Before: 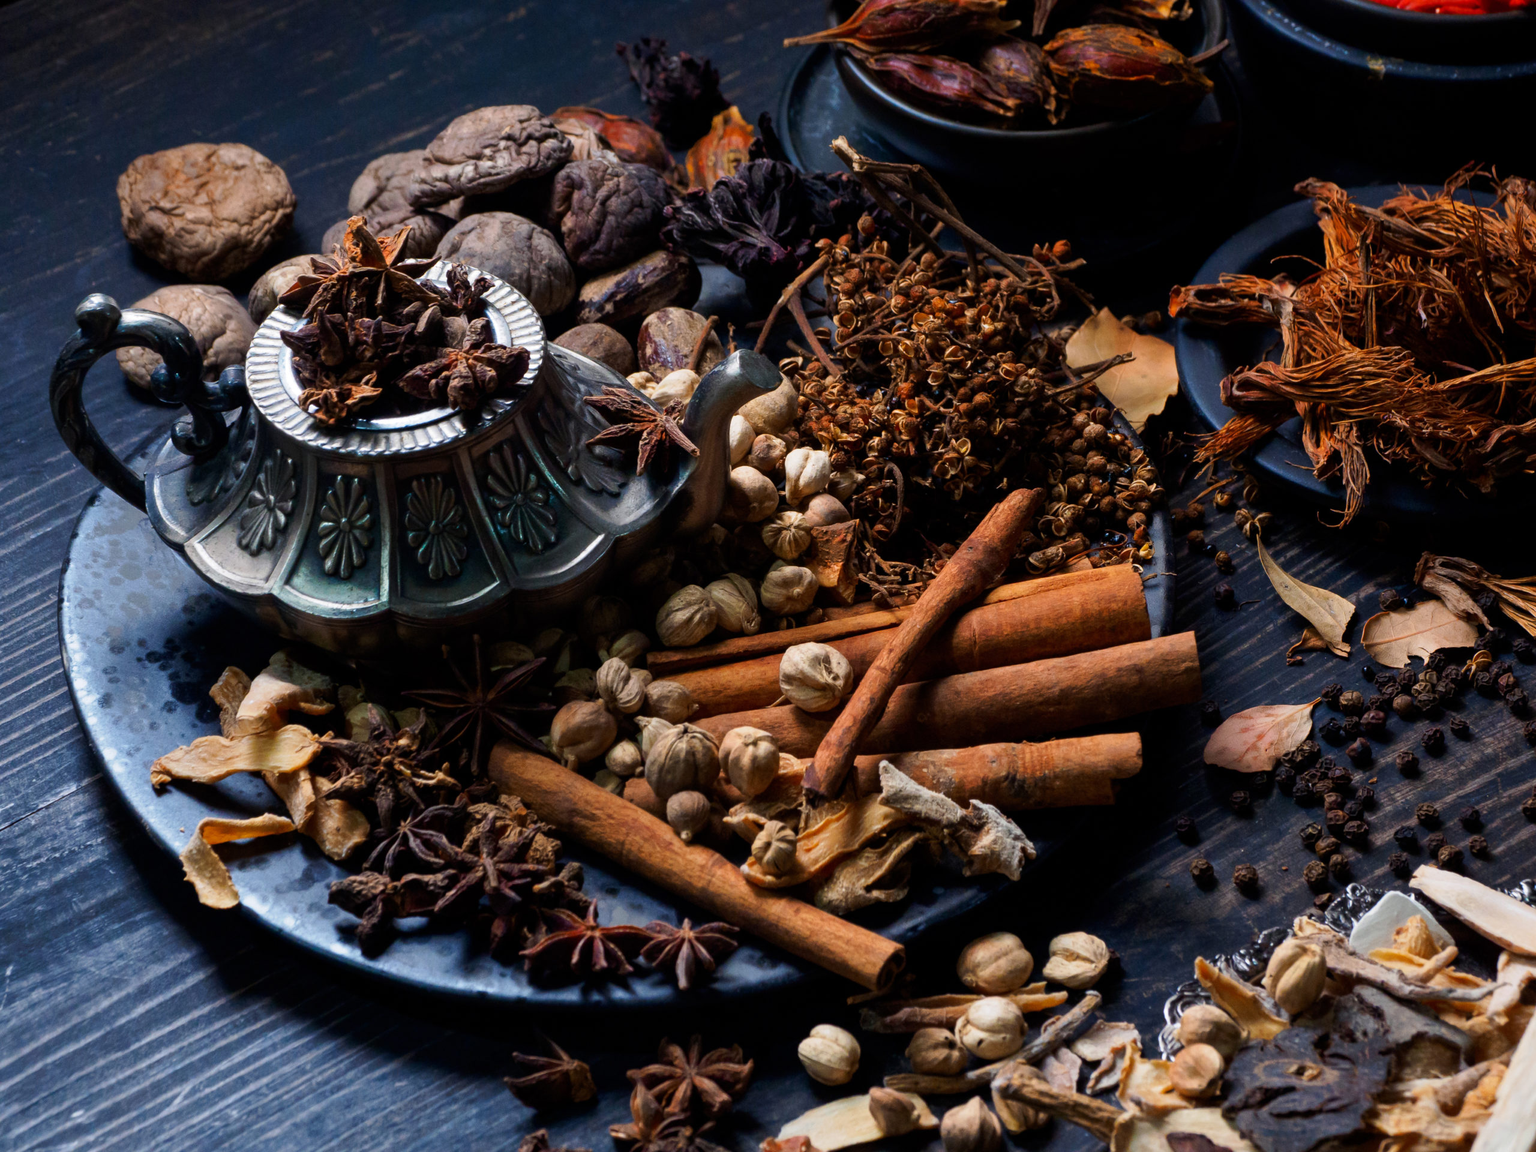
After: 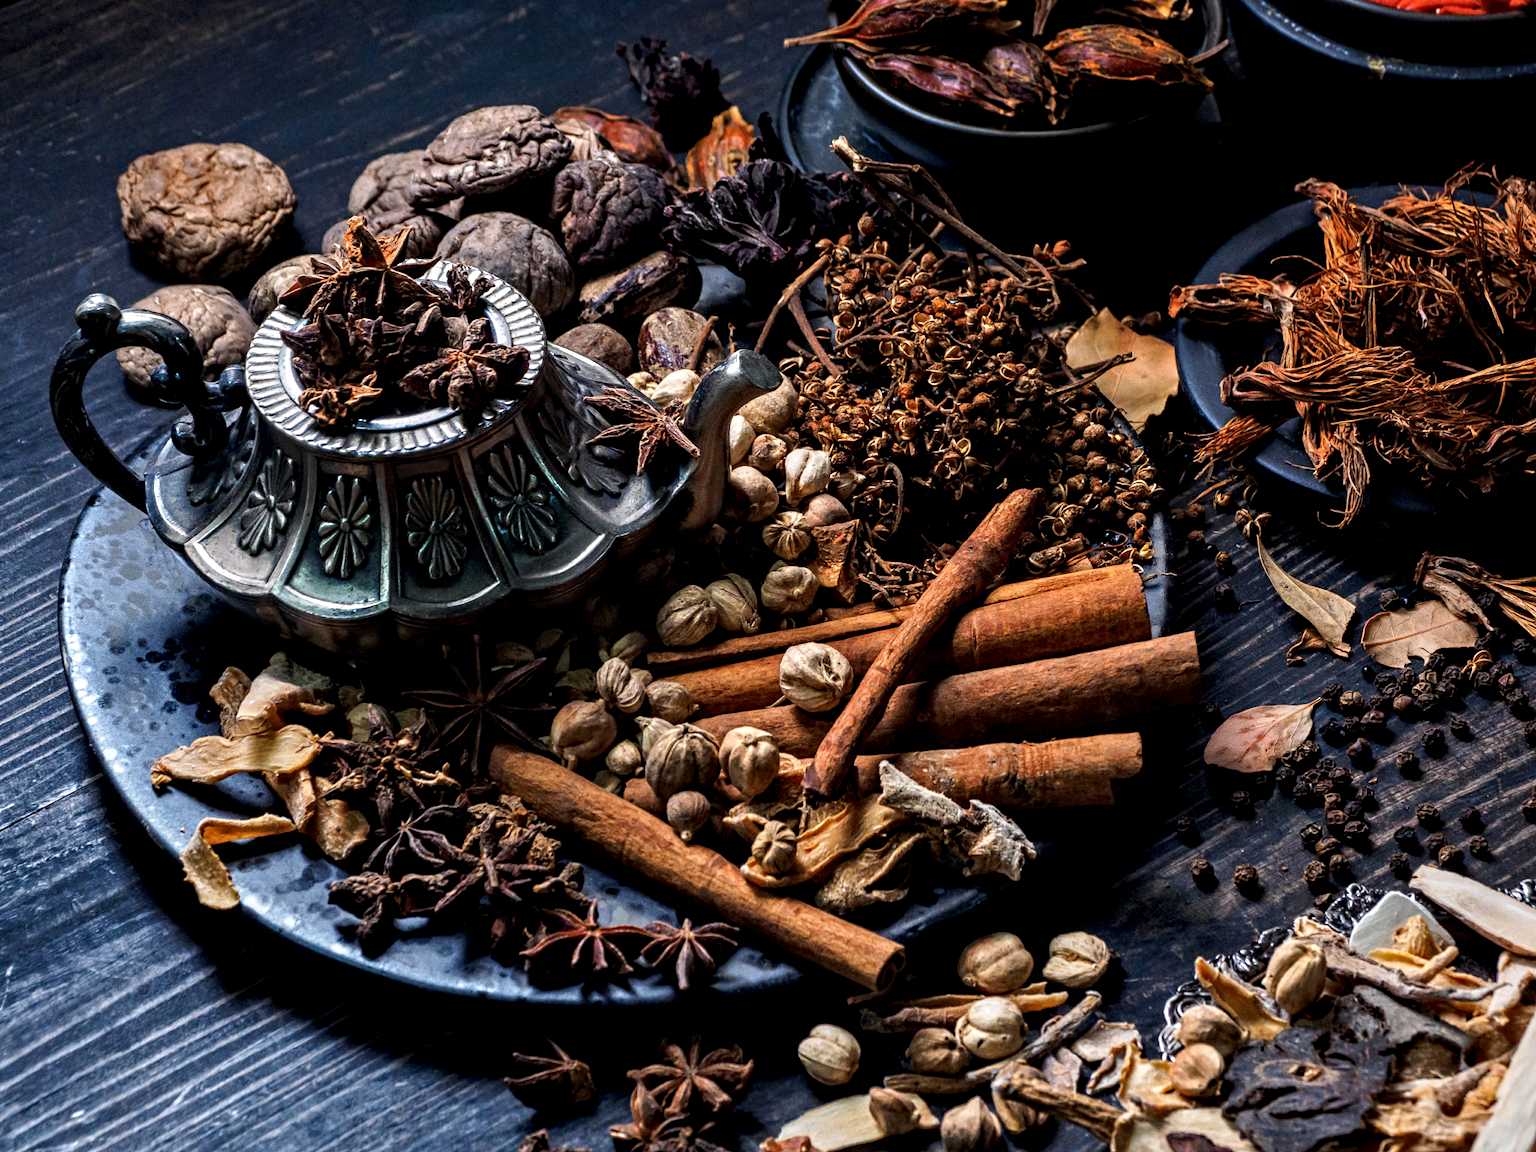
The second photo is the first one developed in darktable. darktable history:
contrast equalizer: octaves 7, y [[0.506, 0.531, 0.562, 0.606, 0.638, 0.669], [0.5 ×6], [0.5 ×6], [0 ×6], [0 ×6]]
local contrast: on, module defaults
